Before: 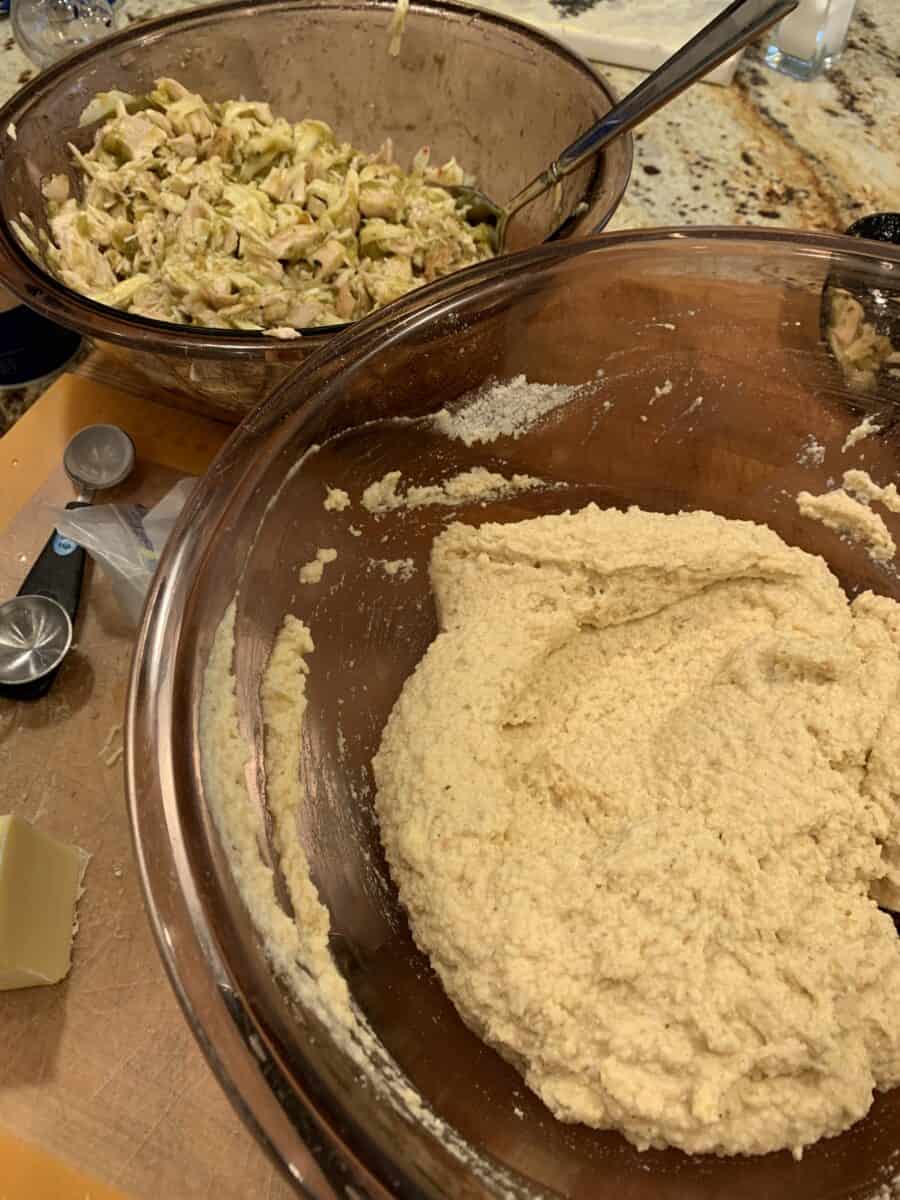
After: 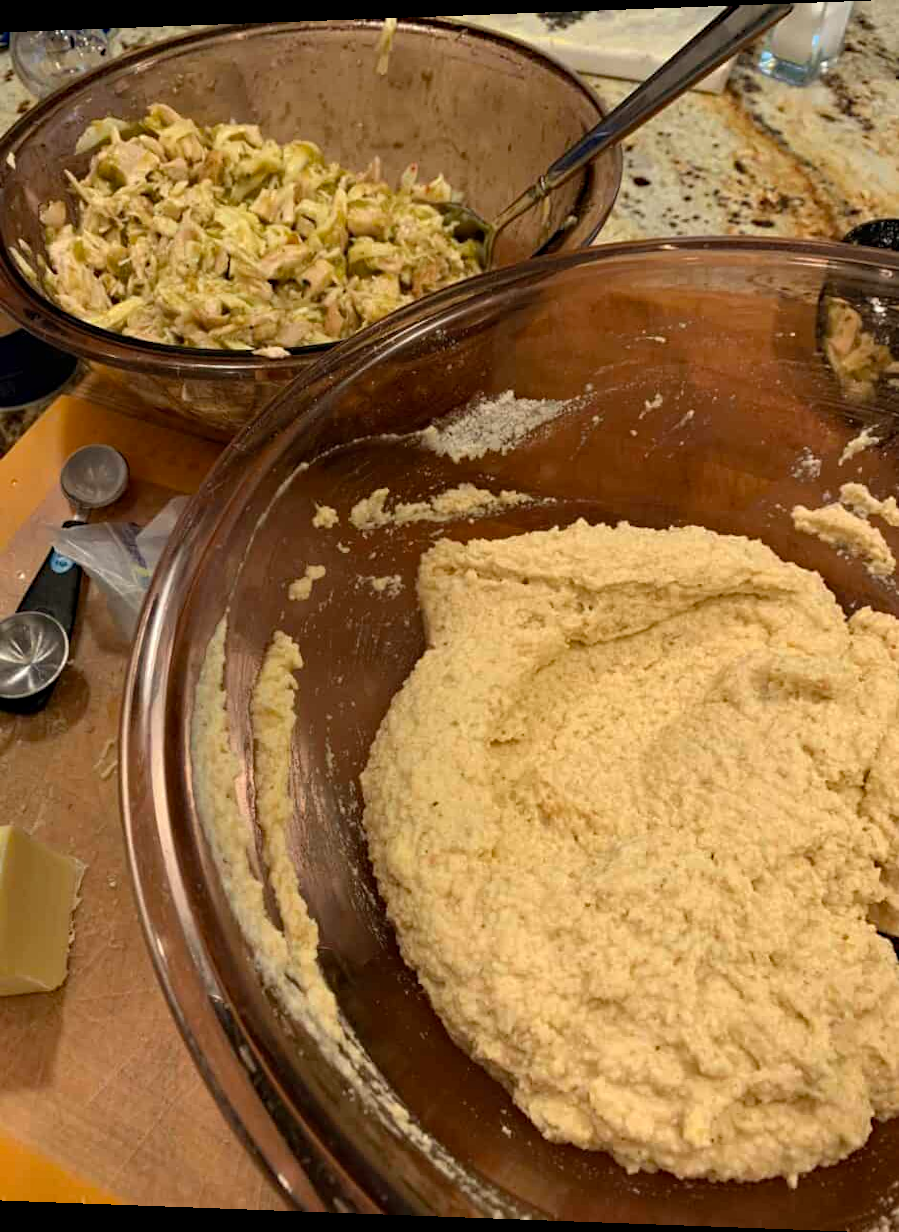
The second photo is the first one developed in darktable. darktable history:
haze removal: adaptive false
rotate and perspective: lens shift (horizontal) -0.055, automatic cropping off
rgb levels: preserve colors max RGB
